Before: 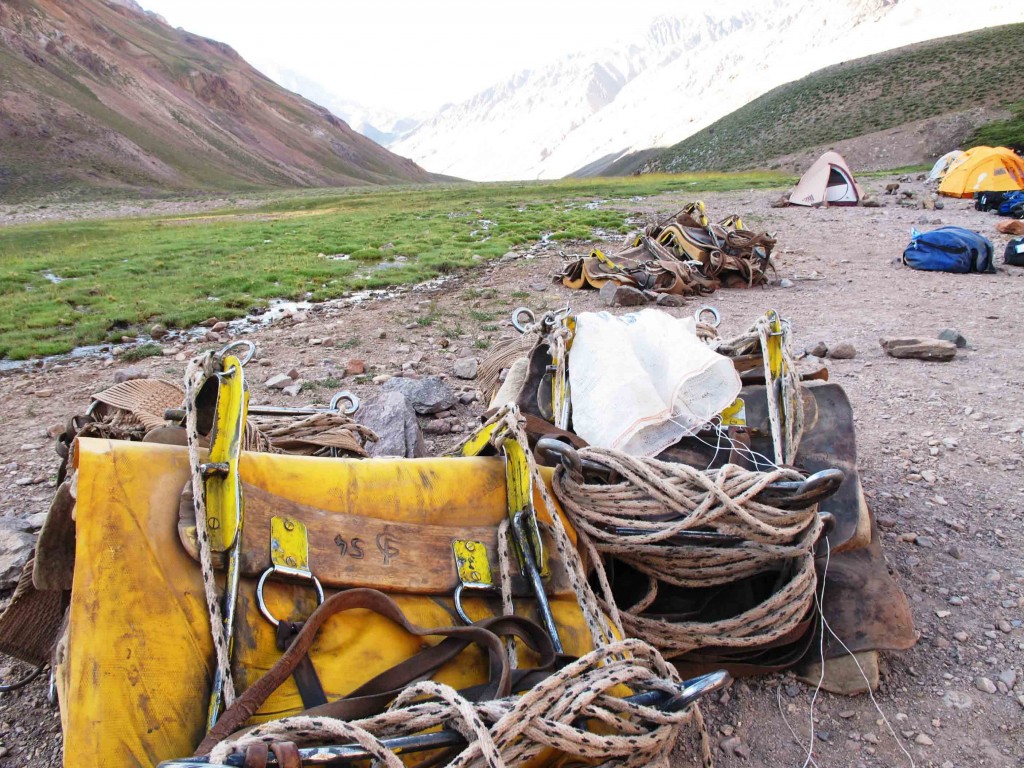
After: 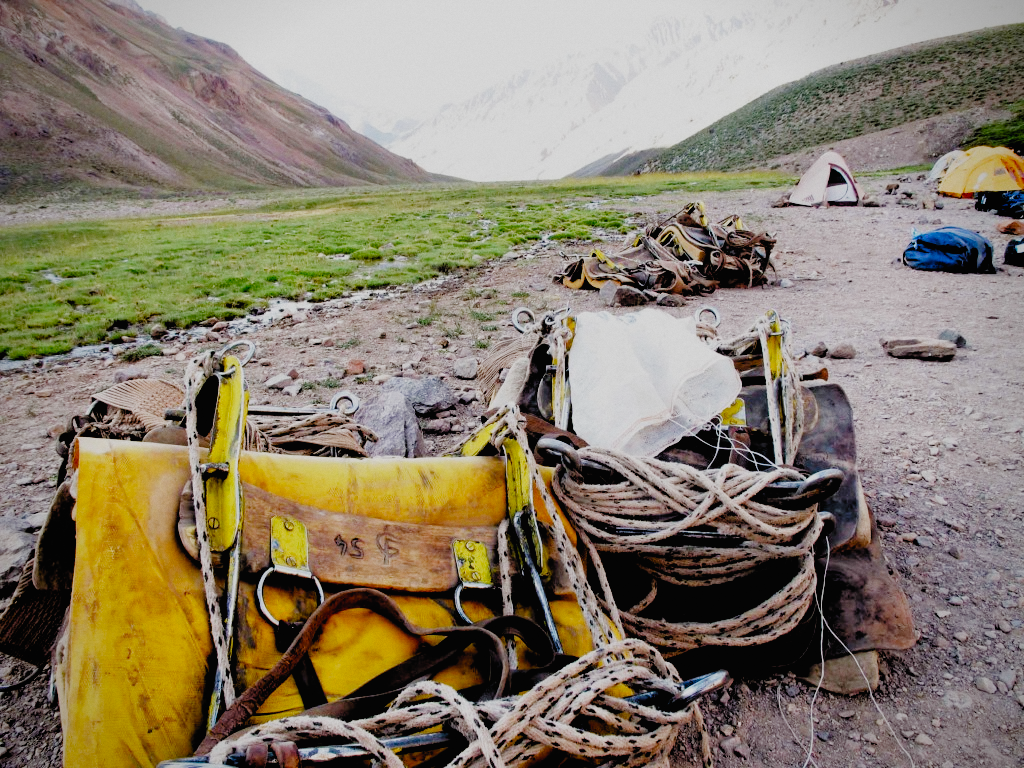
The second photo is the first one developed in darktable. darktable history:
contrast brightness saturation: contrast -0.02, brightness -0.01, saturation 0.03
vignetting: saturation 0, unbound false
grain: coarseness 0.09 ISO, strength 10%
filmic rgb: black relative exposure -2.85 EV, white relative exposure 4.56 EV, hardness 1.77, contrast 1.25, preserve chrominance no, color science v5 (2021)
